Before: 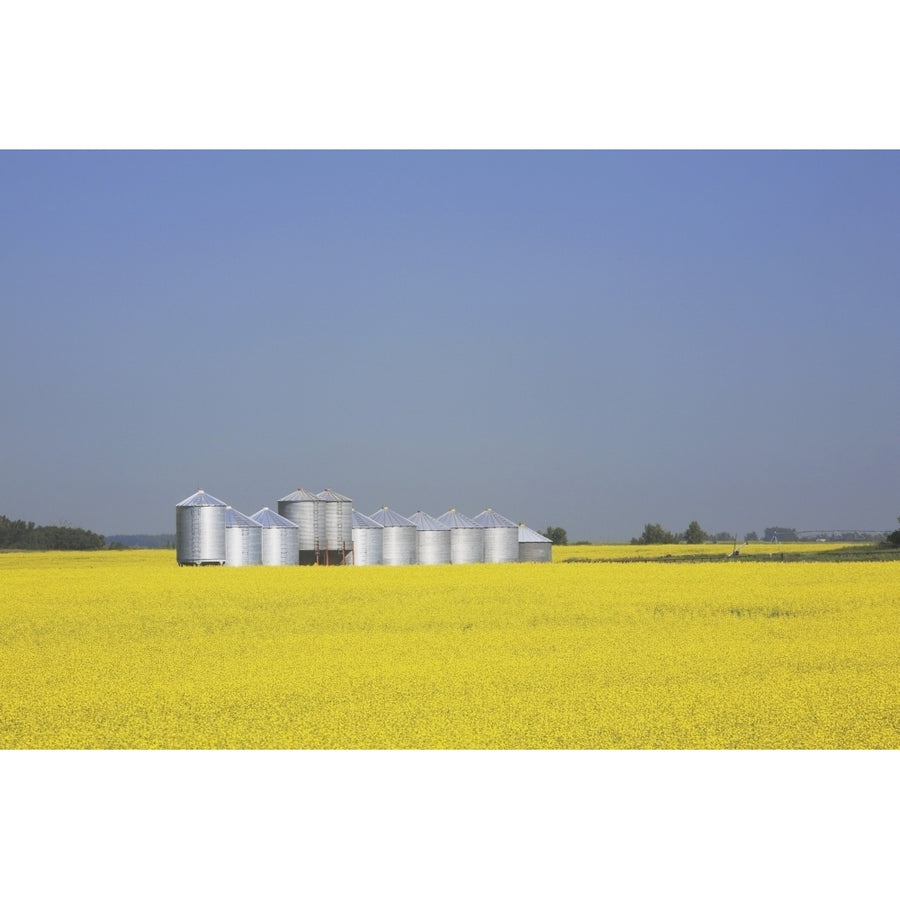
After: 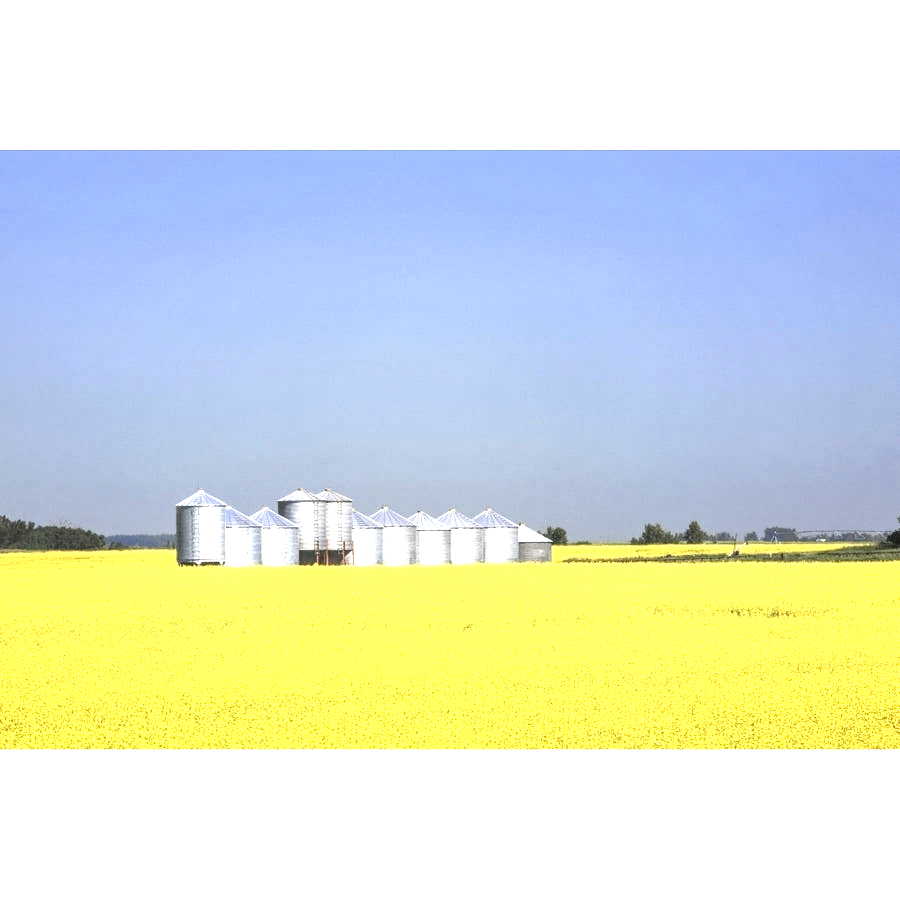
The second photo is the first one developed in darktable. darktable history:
exposure: black level correction 0, exposure 1.125 EV, compensate highlight preservation false
local contrast: highlights 64%, shadows 54%, detail 169%, midtone range 0.514
crop: top 0.091%, bottom 0.095%
